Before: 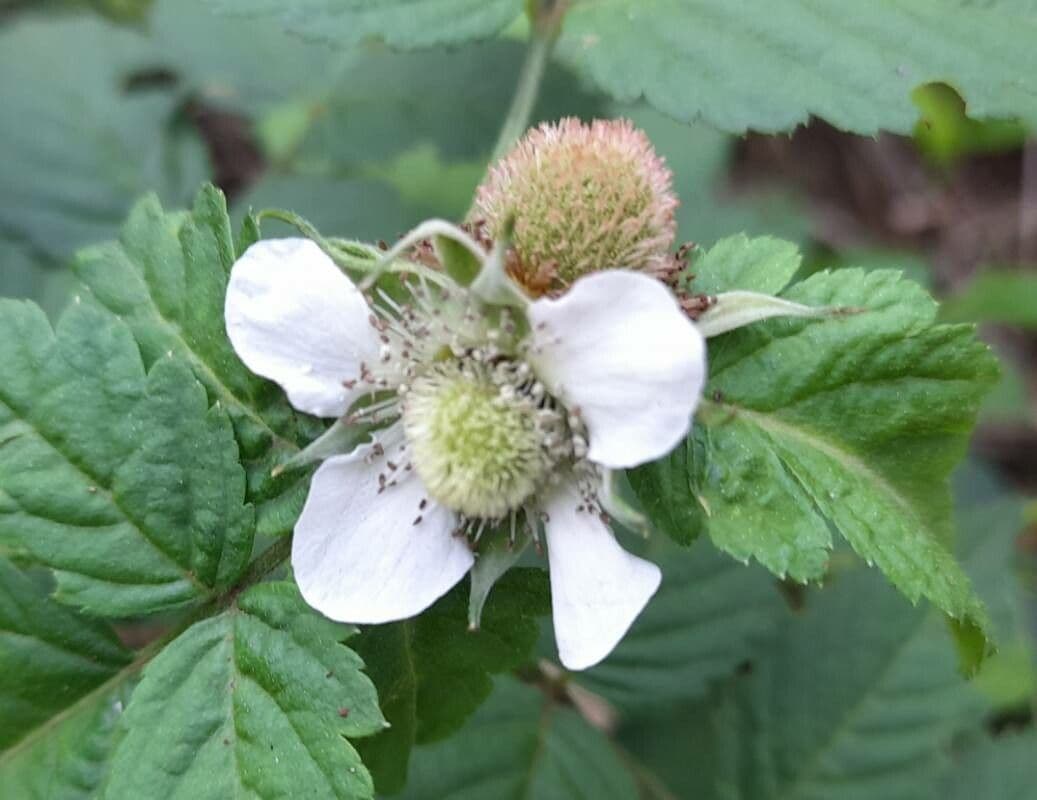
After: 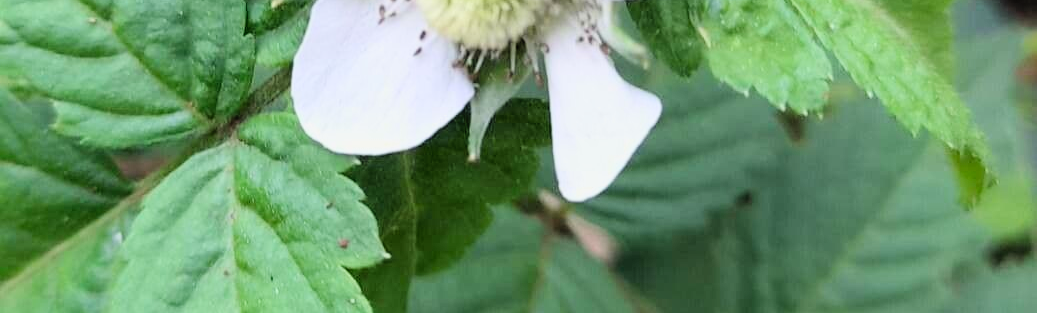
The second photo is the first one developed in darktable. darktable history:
contrast brightness saturation: contrast 0.201, brightness 0.158, saturation 0.225
crop and rotate: top 58.854%, bottom 1.917%
tone equalizer: -8 EV -0.396 EV, -7 EV -0.388 EV, -6 EV -0.311 EV, -5 EV -0.262 EV, -3 EV 0.222 EV, -2 EV 0.363 EV, -1 EV 0.378 EV, +0 EV 0.392 EV
filmic rgb: middle gray luminance 18.4%, black relative exposure -8.94 EV, white relative exposure 3.71 EV, target black luminance 0%, hardness 4.8, latitude 67.41%, contrast 0.946, highlights saturation mix 19.63%, shadows ↔ highlights balance 20.79%
